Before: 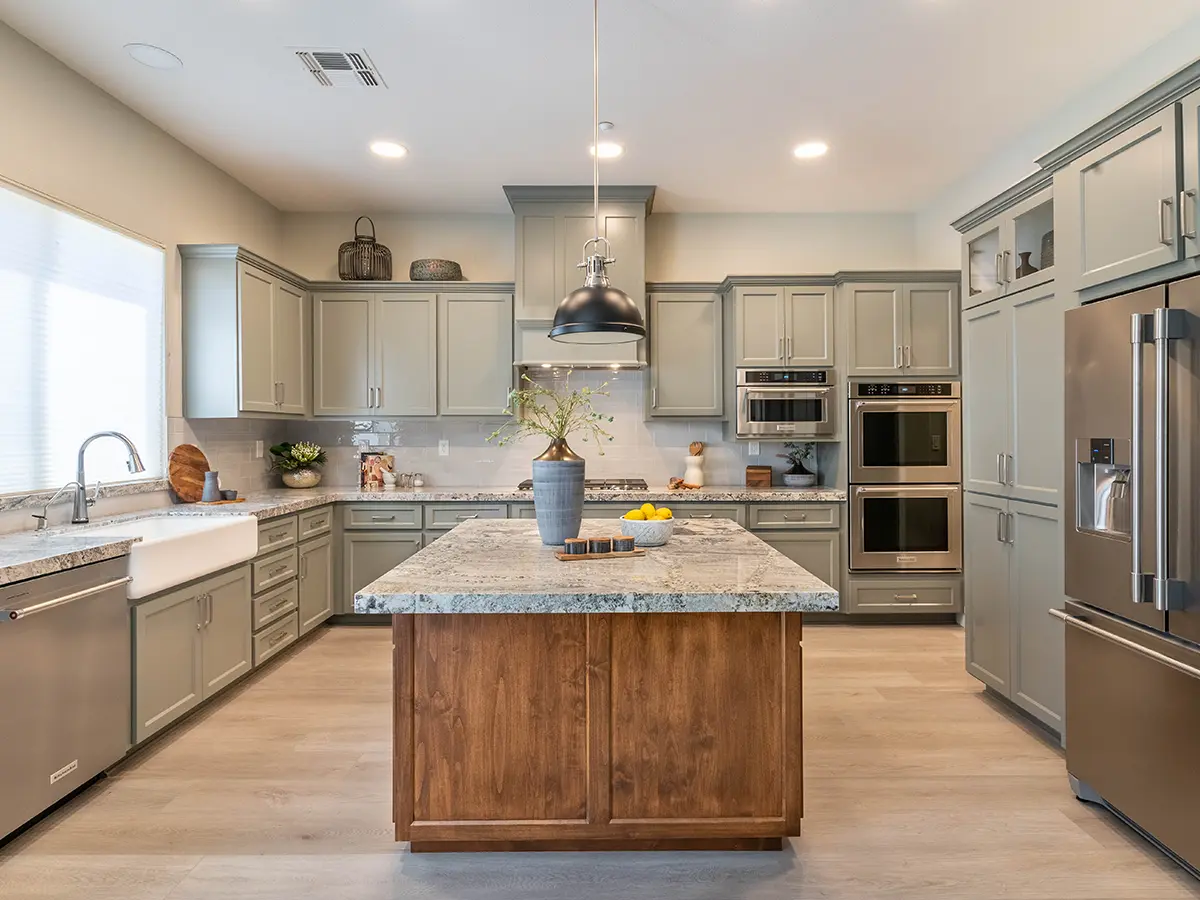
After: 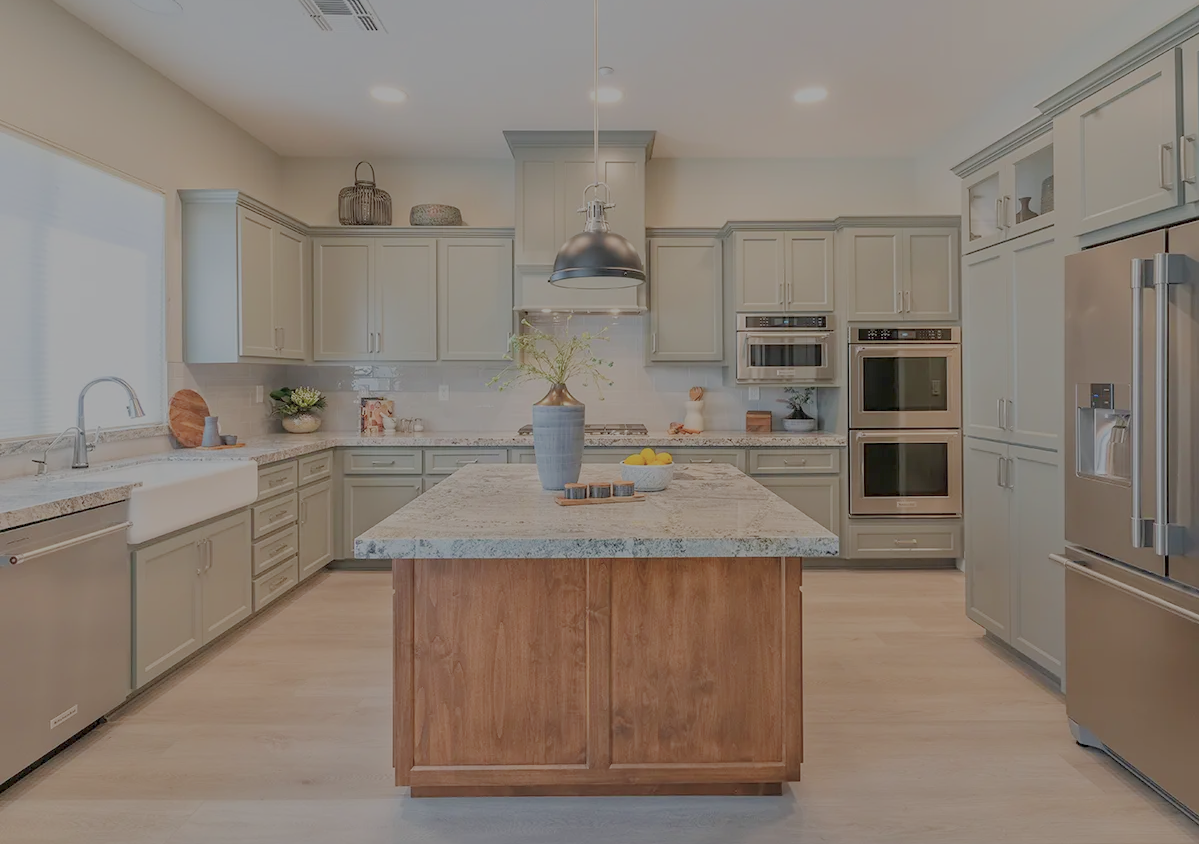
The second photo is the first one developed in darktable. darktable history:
filmic rgb: black relative exposure -15.93 EV, white relative exposure 7.98 EV, hardness 4.16, latitude 49.04%, contrast 0.505, iterations of high-quality reconstruction 0
crop and rotate: top 6.136%
